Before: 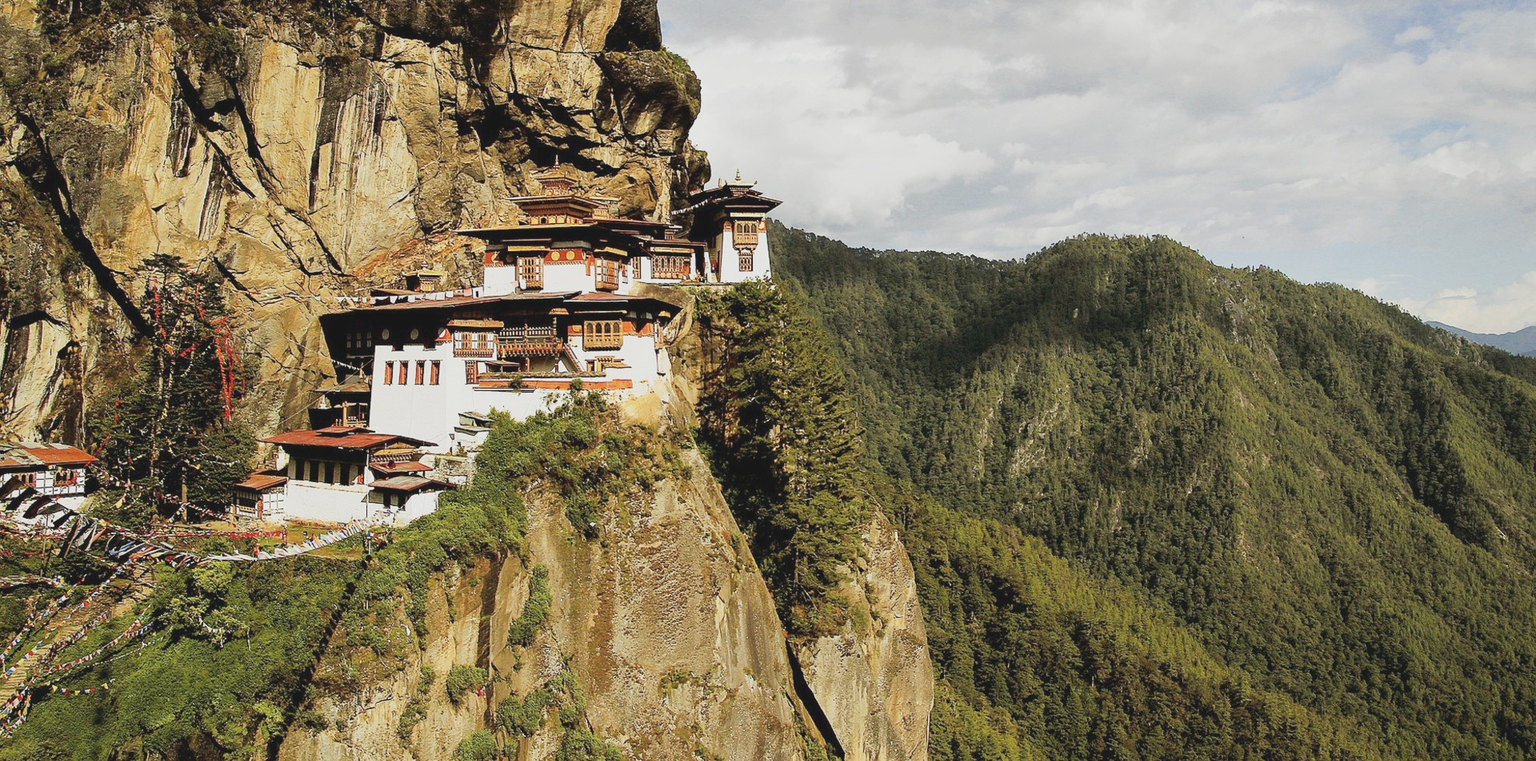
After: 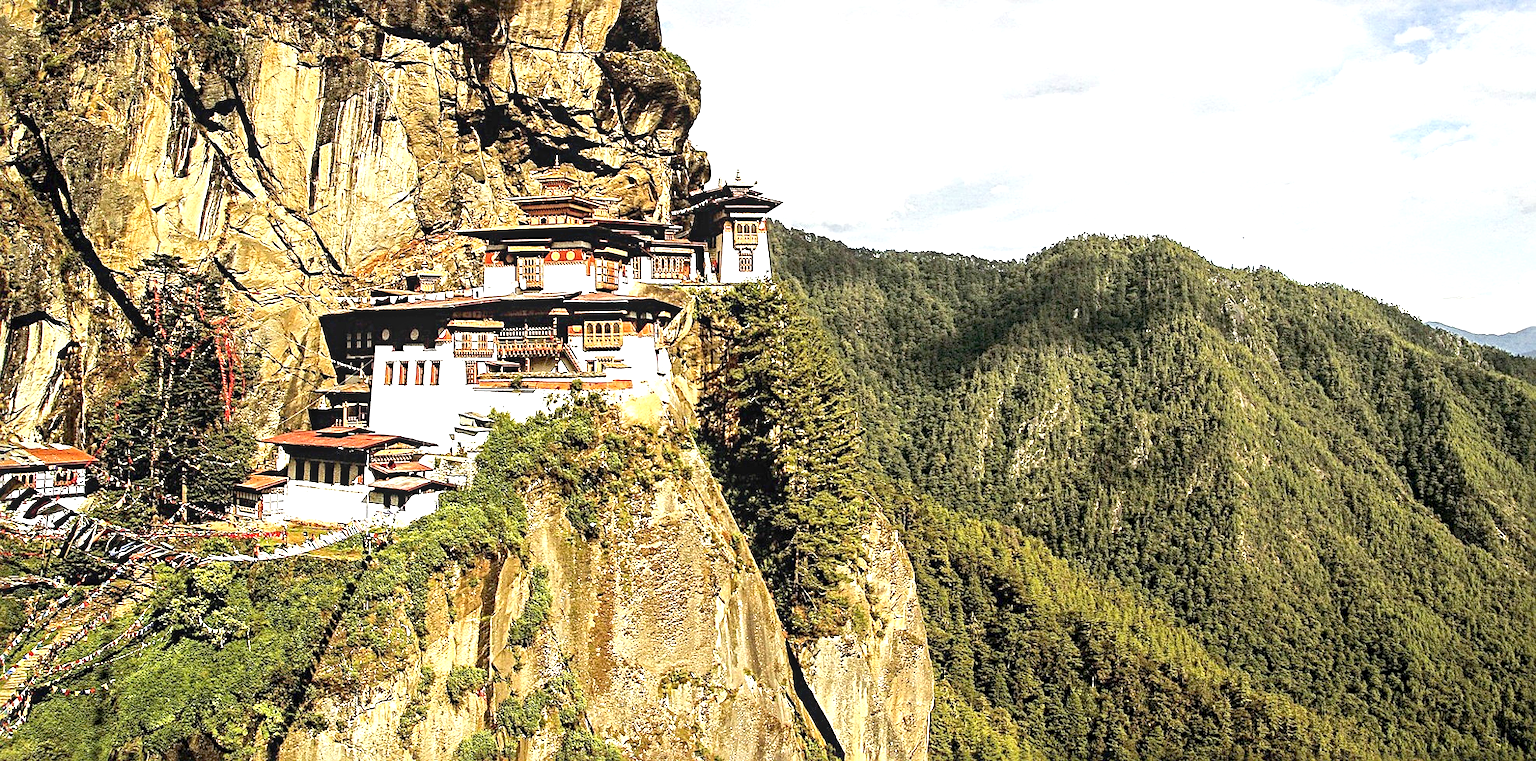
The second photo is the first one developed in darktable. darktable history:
sharpen: radius 4.899
exposure: black level correction 0.008, exposure 0.981 EV, compensate exposure bias true, compensate highlight preservation false
local contrast: on, module defaults
color balance rgb: power › hue 62.87°, perceptual saturation grading › global saturation 0.64%, global vibrance 9.422%
